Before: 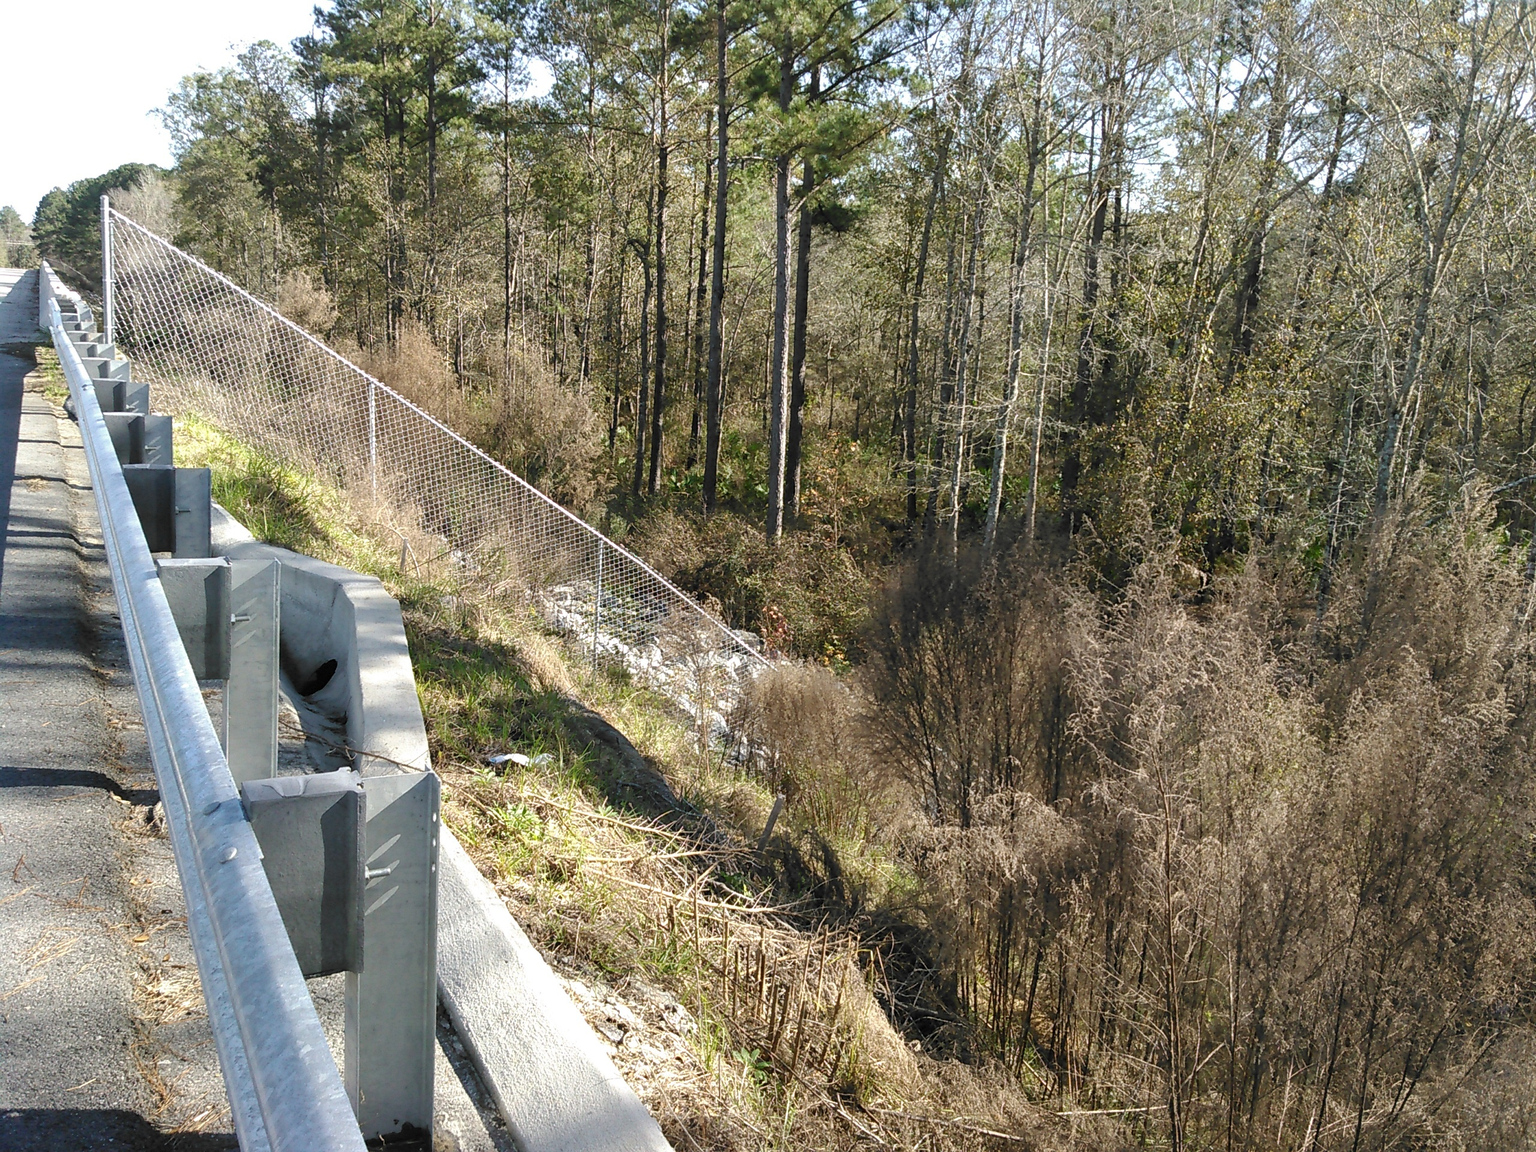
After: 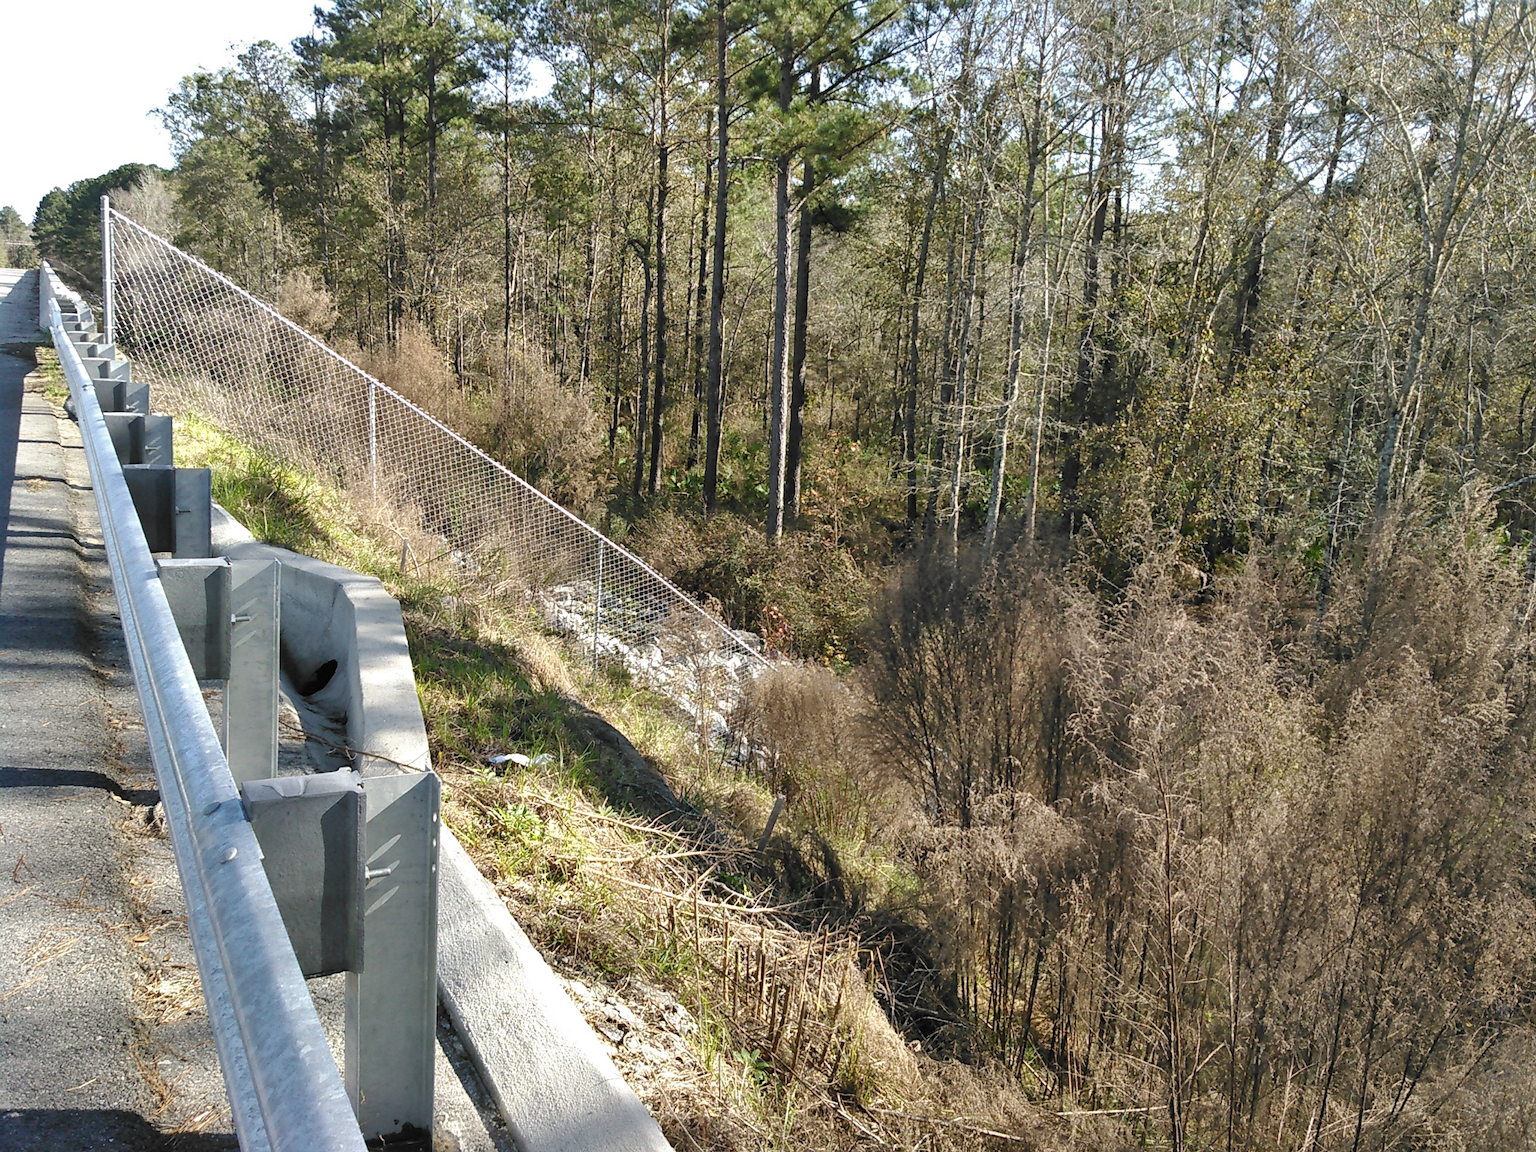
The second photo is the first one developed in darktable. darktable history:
shadows and highlights: shadows 60, soften with gaussian
tone equalizer: on, module defaults
